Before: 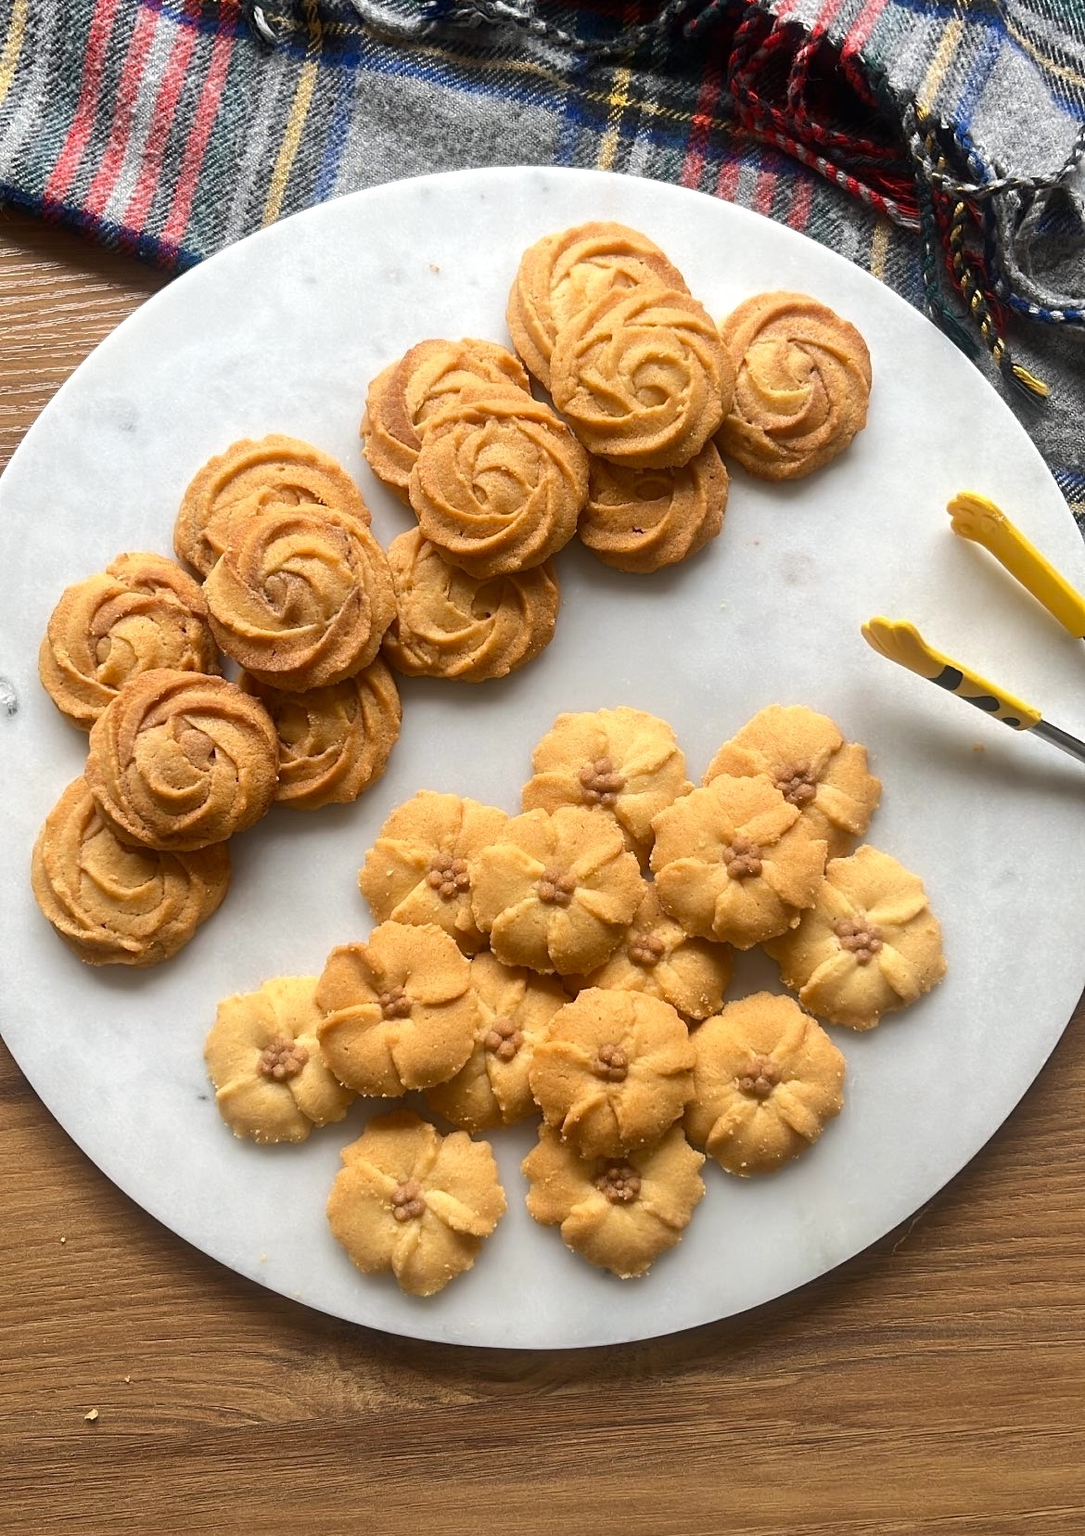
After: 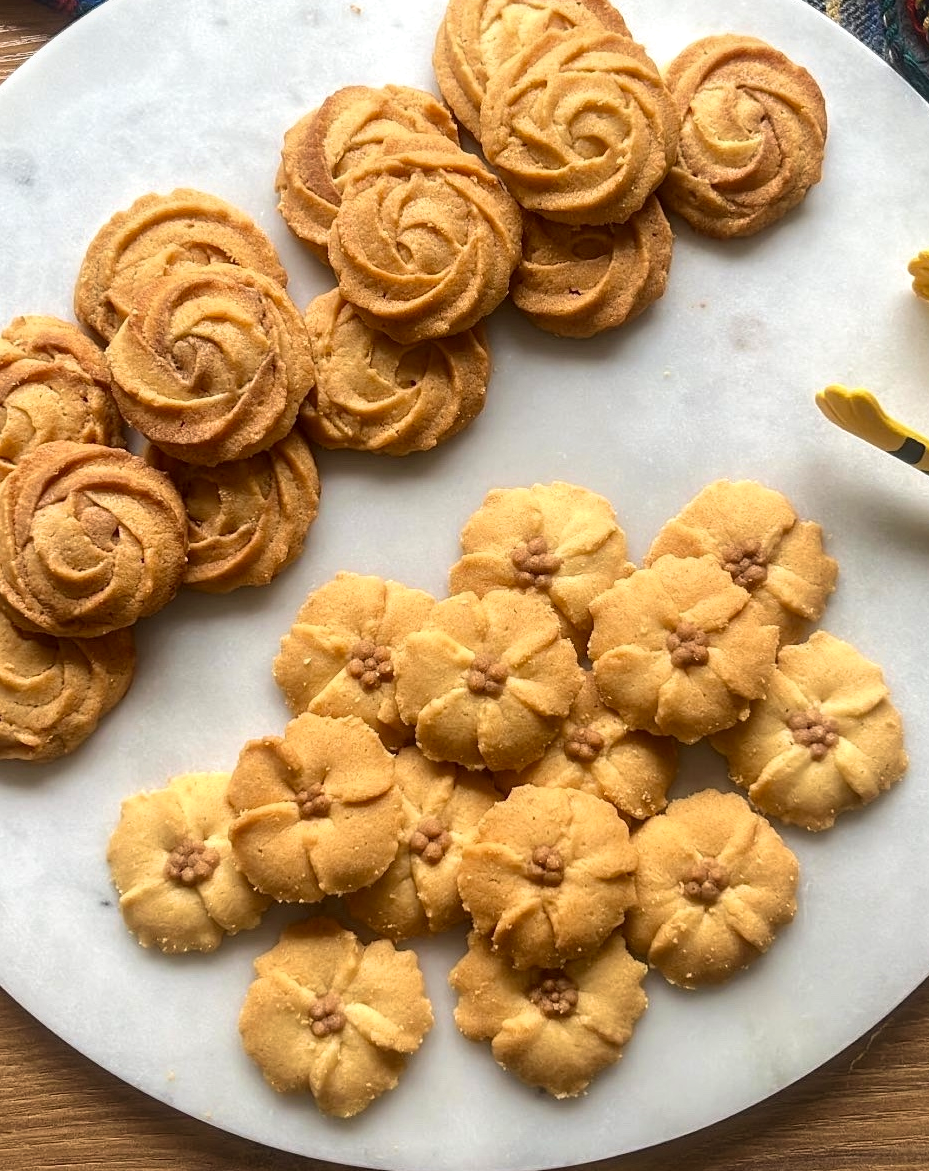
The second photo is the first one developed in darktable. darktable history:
crop: left 9.712%, top 16.928%, right 10.845%, bottom 12.332%
velvia: on, module defaults
local contrast: detail 130%
